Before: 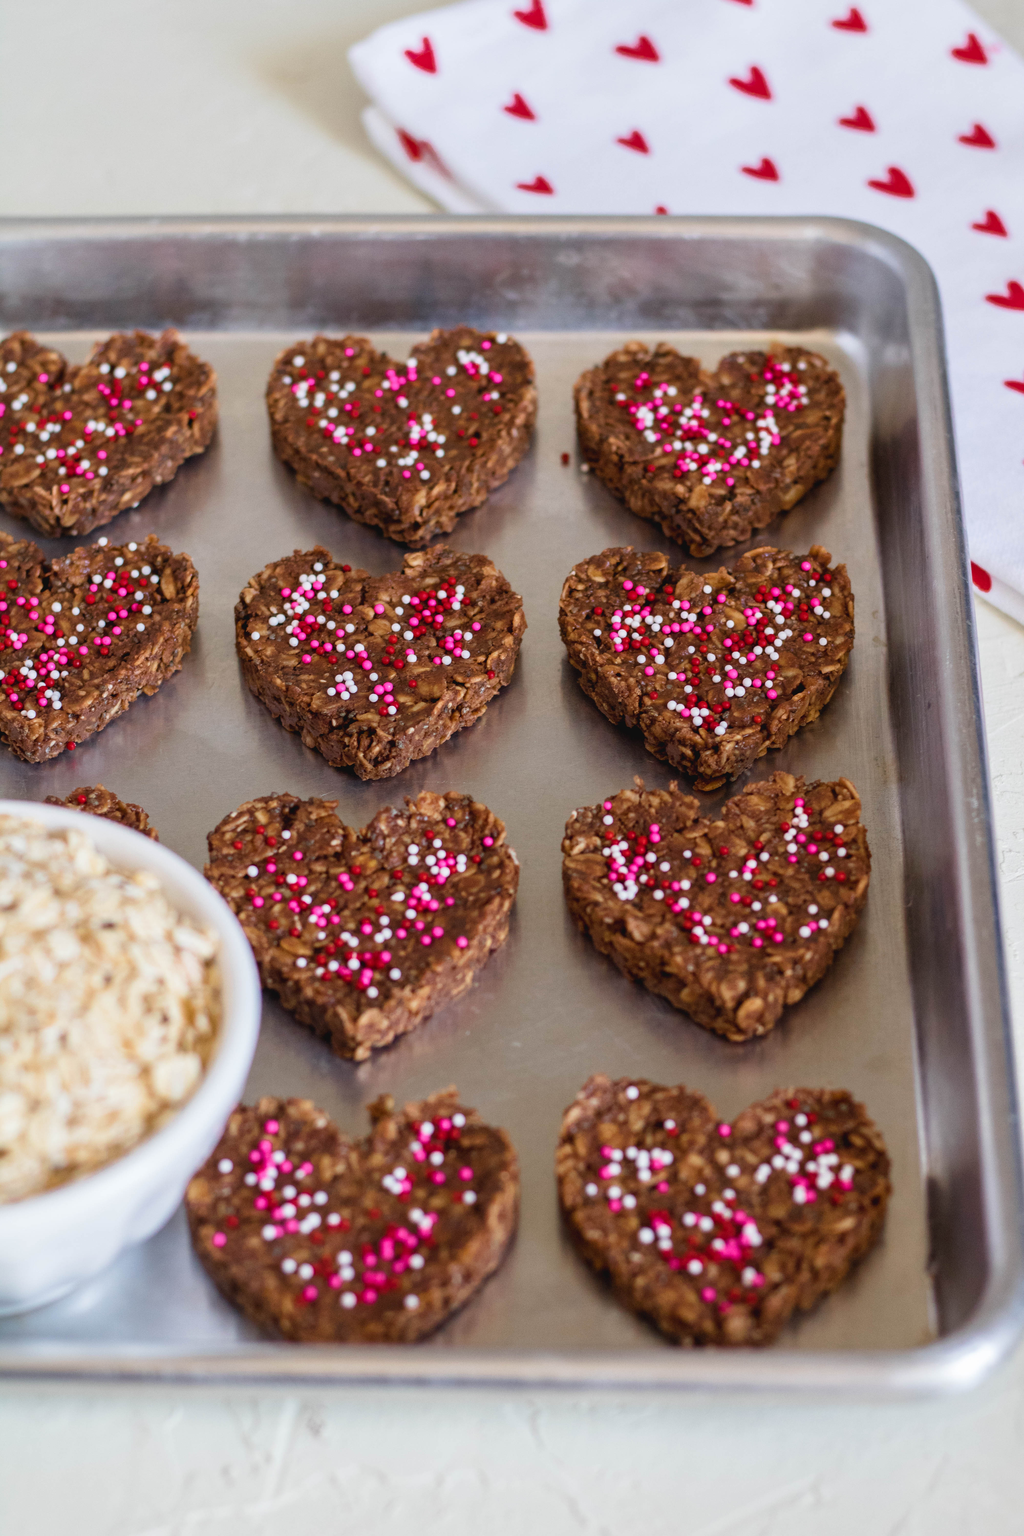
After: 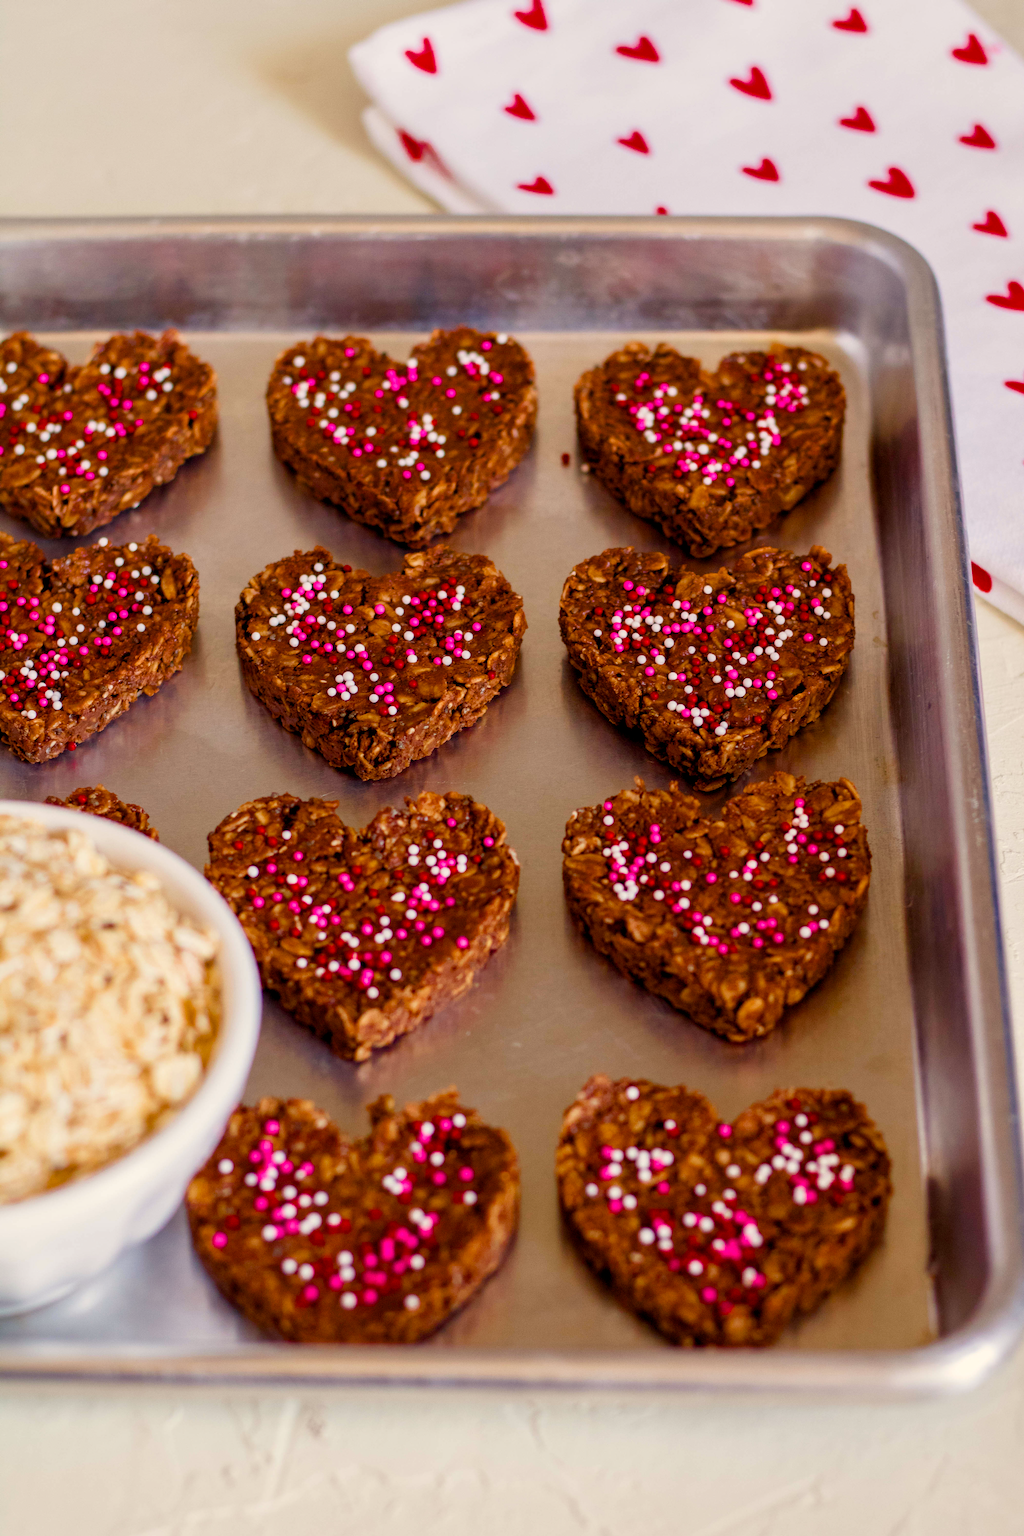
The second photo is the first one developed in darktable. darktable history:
color balance rgb: shadows lift › chroma 3%, shadows lift › hue 240.84°, highlights gain › chroma 3%, highlights gain › hue 73.2°, global offset › luminance -0.5%, perceptual saturation grading › global saturation 20%, perceptual saturation grading › highlights -25%, perceptual saturation grading › shadows 50%, global vibrance 25.26%
rgb levels: mode RGB, independent channels, levels [[0, 0.5, 1], [0, 0.521, 1], [0, 0.536, 1]]
